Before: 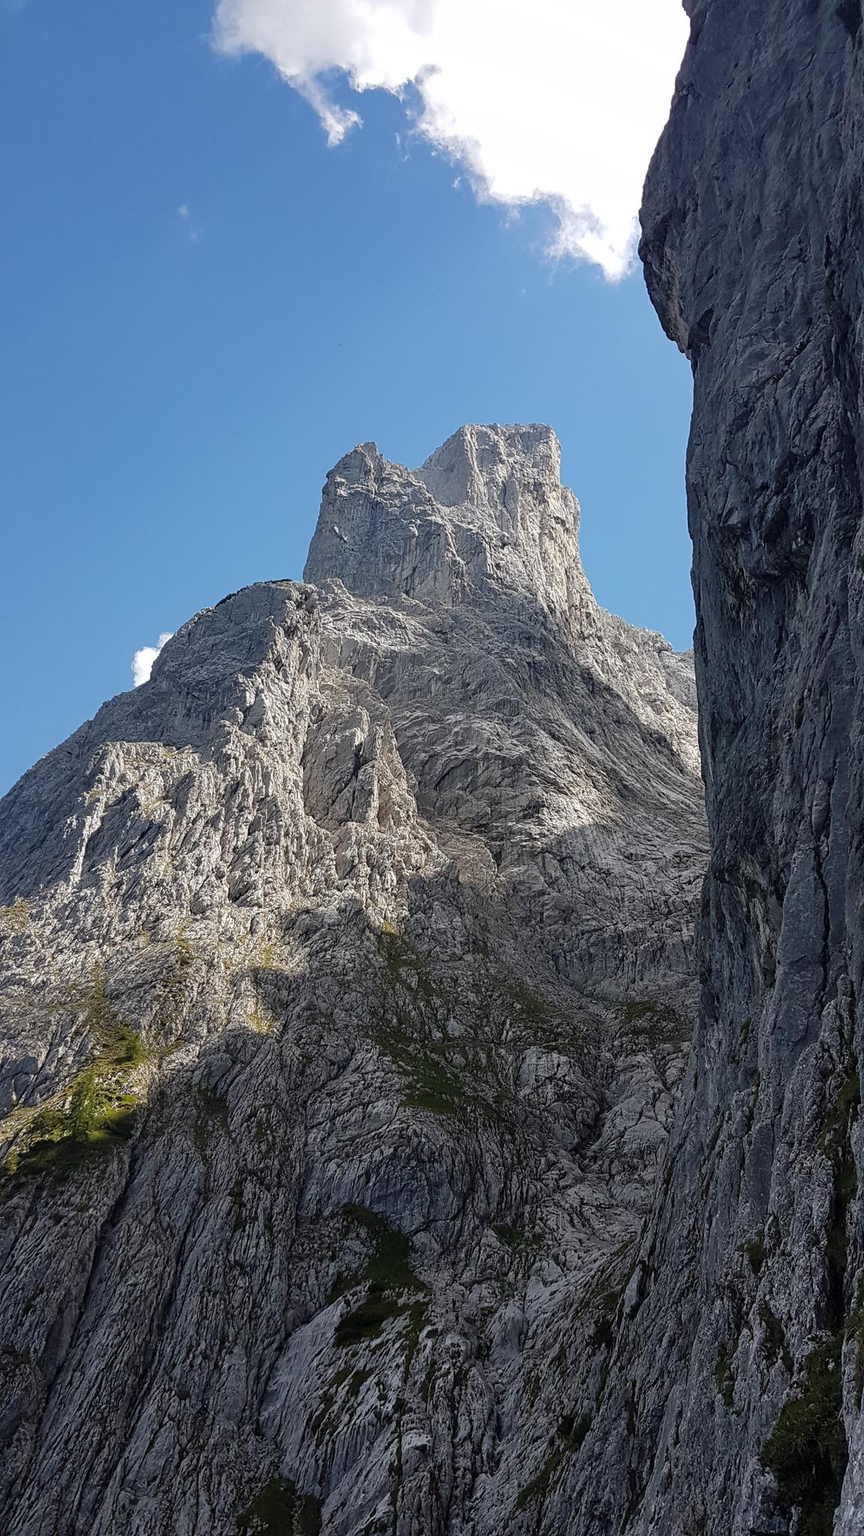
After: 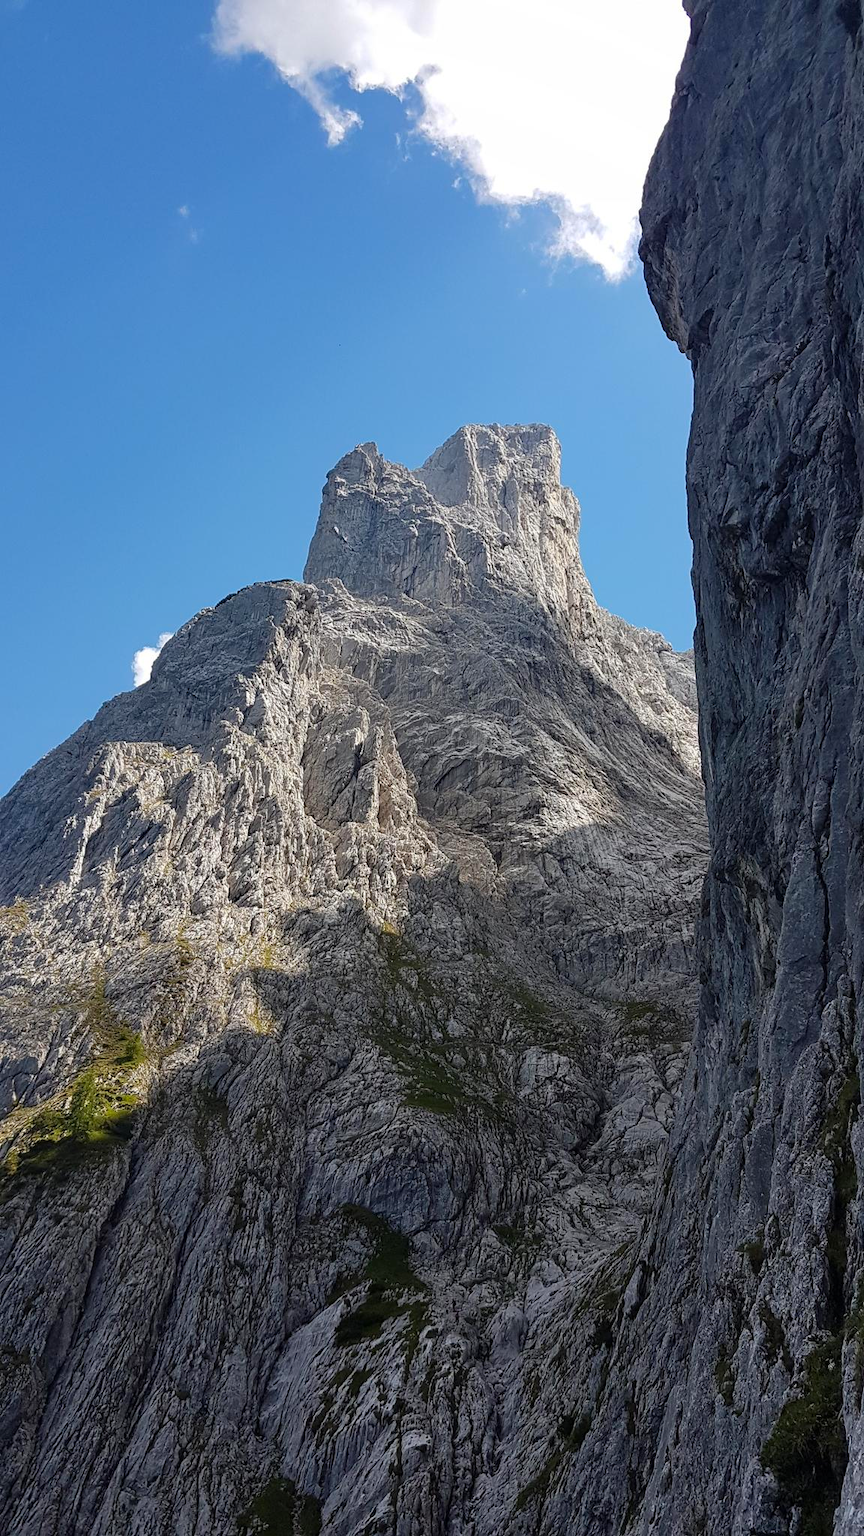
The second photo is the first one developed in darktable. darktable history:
contrast brightness saturation: saturation 0.176
